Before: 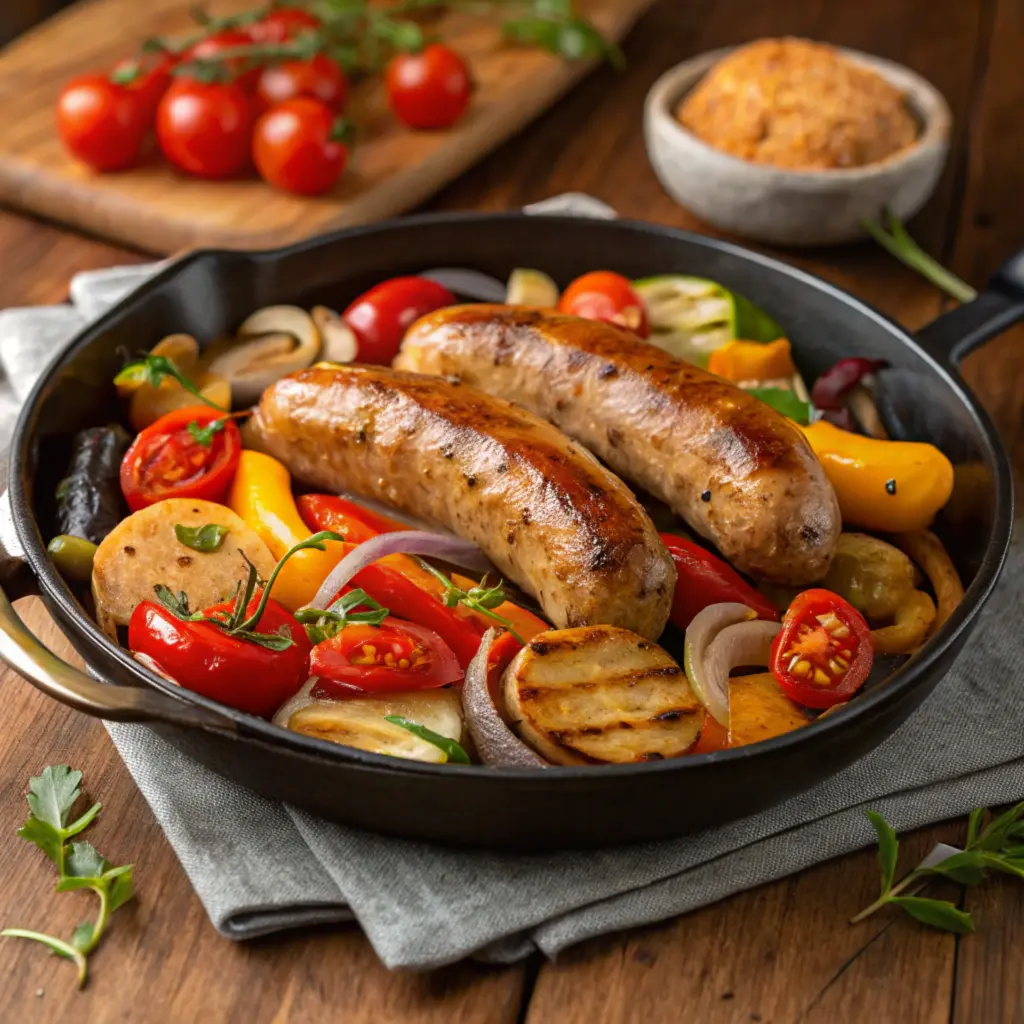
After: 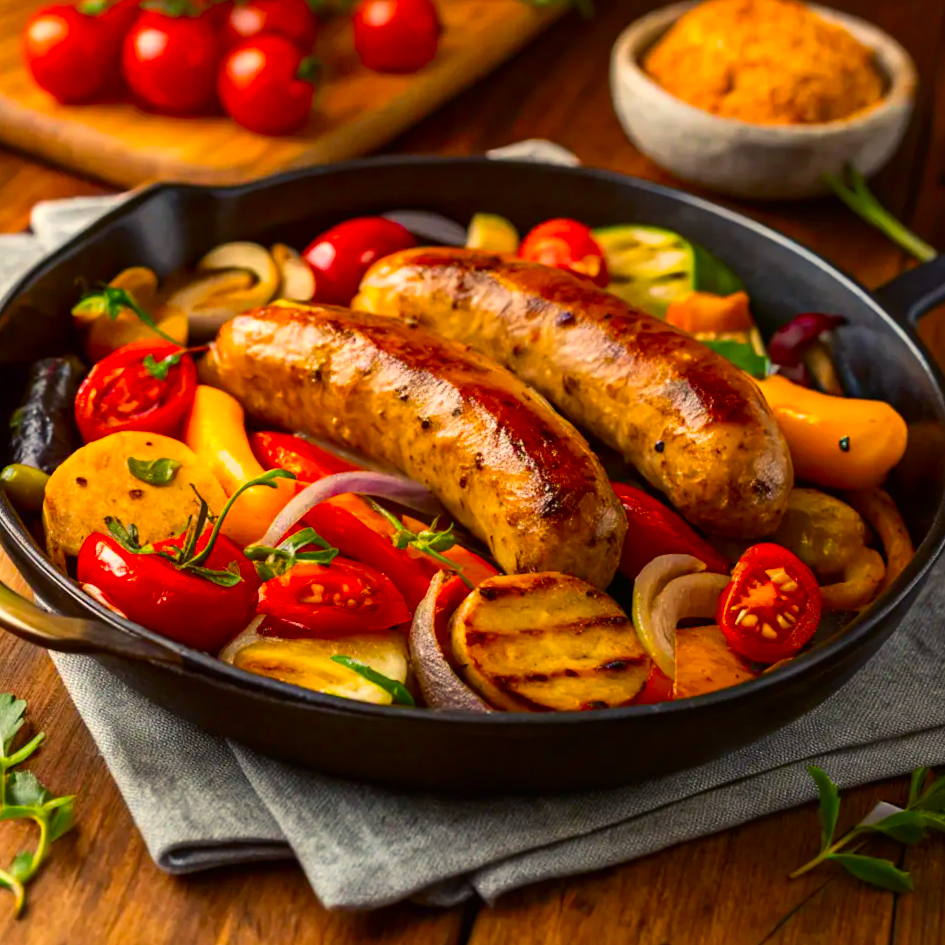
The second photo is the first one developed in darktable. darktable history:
crop and rotate: angle -1.94°, left 3.114%, top 4.037%, right 1.509%, bottom 0.515%
contrast brightness saturation: contrast 0.173, saturation 0.299
color balance rgb: shadows lift › chroma 3.224%, shadows lift › hue 279.22°, highlights gain › chroma 3.038%, highlights gain › hue 77.03°, linear chroma grading › global chroma 15.412%, perceptual saturation grading › global saturation 8.857%, global vibrance 20%
